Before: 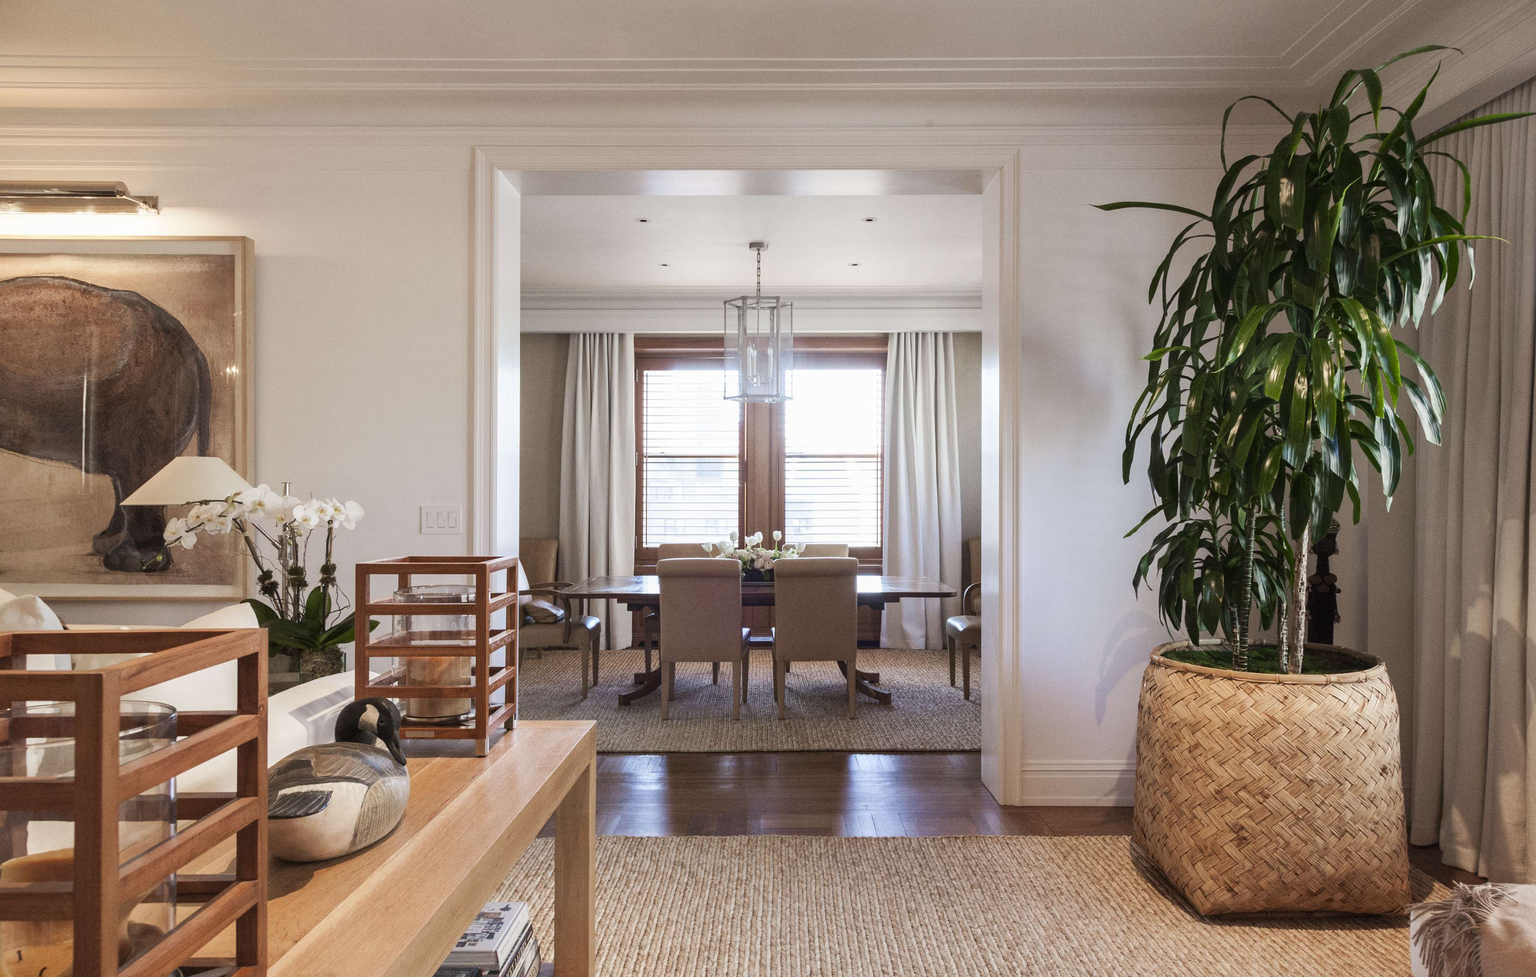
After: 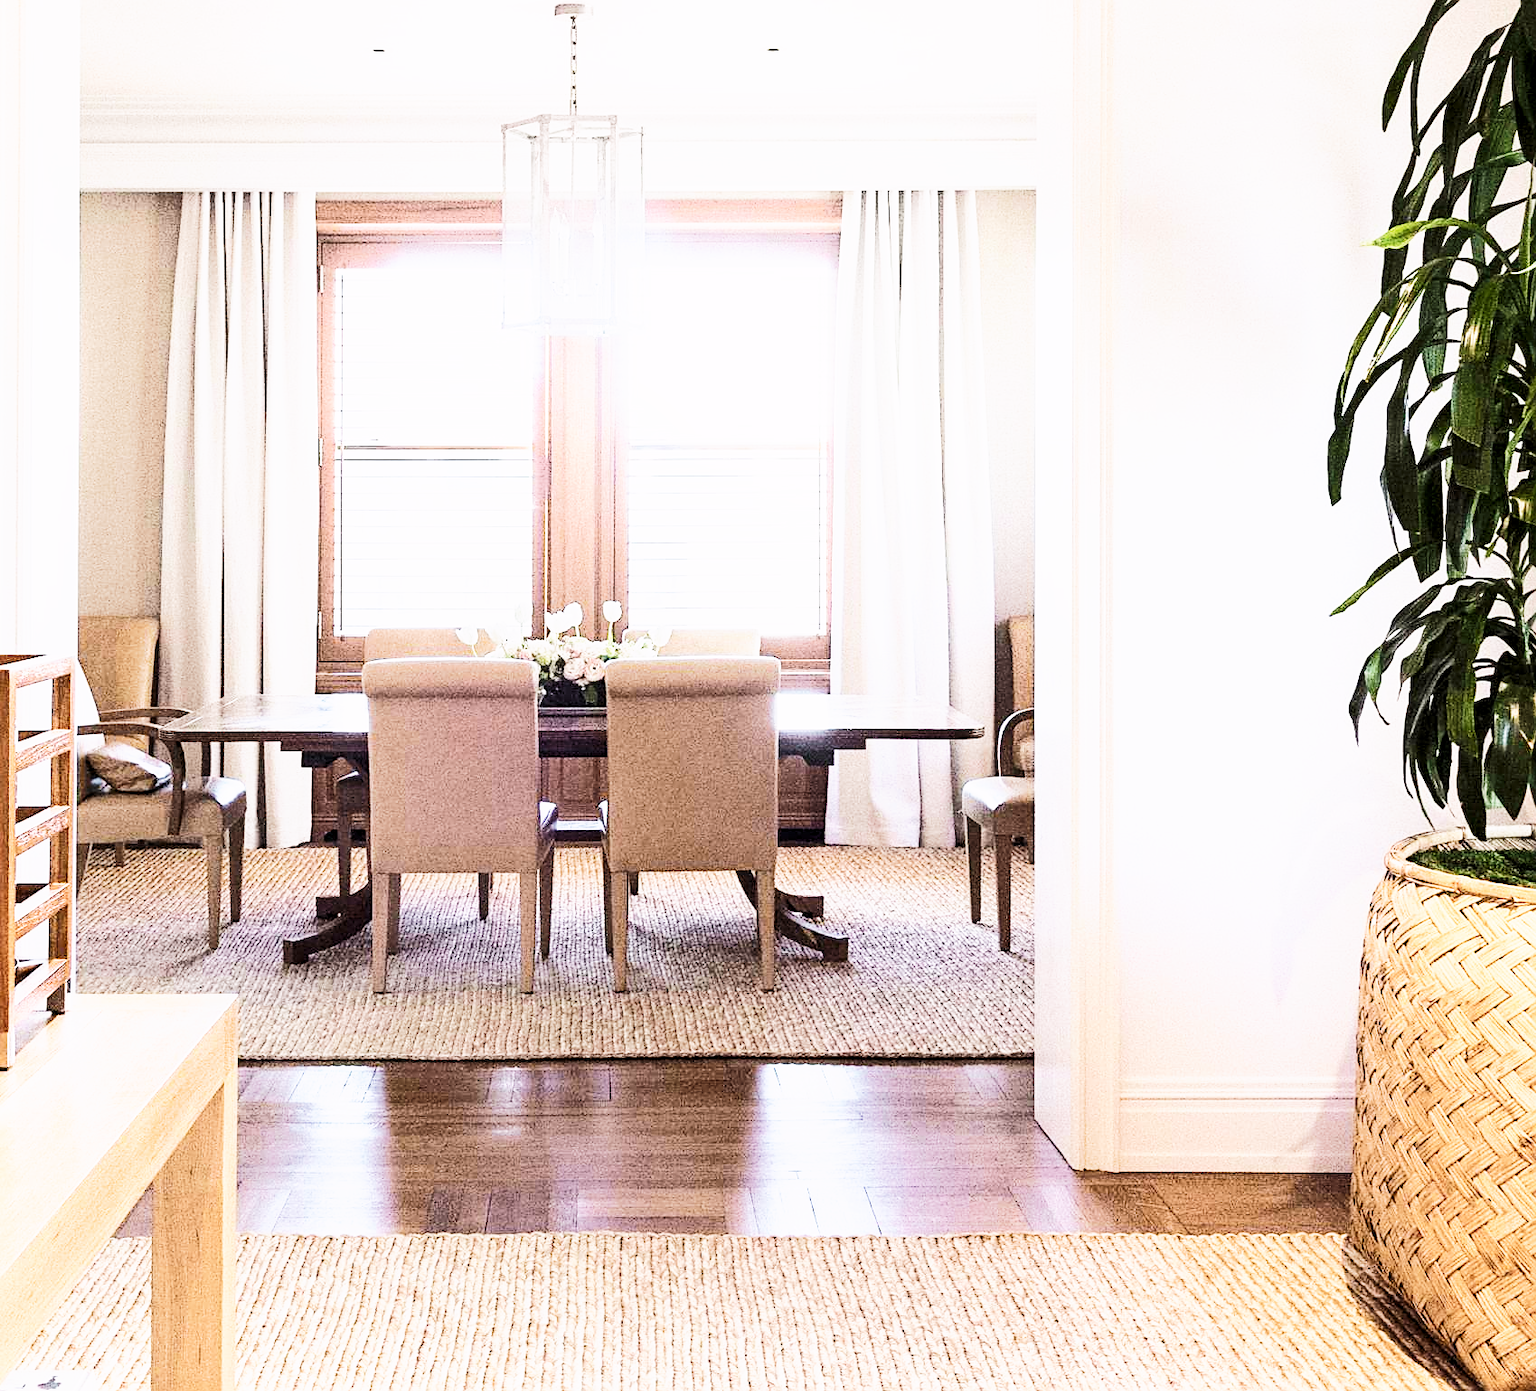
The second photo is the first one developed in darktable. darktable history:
exposure: black level correction 0, exposure 0.6 EV, compensate exposure bias true, compensate highlight preservation false
crop: left 31.379%, top 24.658%, right 20.326%, bottom 6.628%
base curve: curves: ch0 [(0, 0) (0.007, 0.004) (0.027, 0.03) (0.046, 0.07) (0.207, 0.54) (0.442, 0.872) (0.673, 0.972) (1, 1)], preserve colors none
tone curve: curves: ch0 [(0, 0) (0.052, 0.018) (0.236, 0.207) (0.41, 0.417) (0.485, 0.518) (0.54, 0.584) (0.625, 0.666) (0.845, 0.828) (0.994, 0.964)]; ch1 [(0, 0) (0.136, 0.146) (0.317, 0.34) (0.382, 0.408) (0.434, 0.441) (0.472, 0.479) (0.498, 0.501) (0.557, 0.558) (0.616, 0.59) (0.739, 0.7) (1, 1)]; ch2 [(0, 0) (0.352, 0.403) (0.447, 0.466) (0.482, 0.482) (0.528, 0.526) (0.586, 0.577) (0.618, 0.621) (0.785, 0.747) (1, 1)], color space Lab, independent channels, preserve colors none
sharpen: on, module defaults
levels: levels [0.026, 0.507, 0.987]
shadows and highlights: shadows 0, highlights 40
